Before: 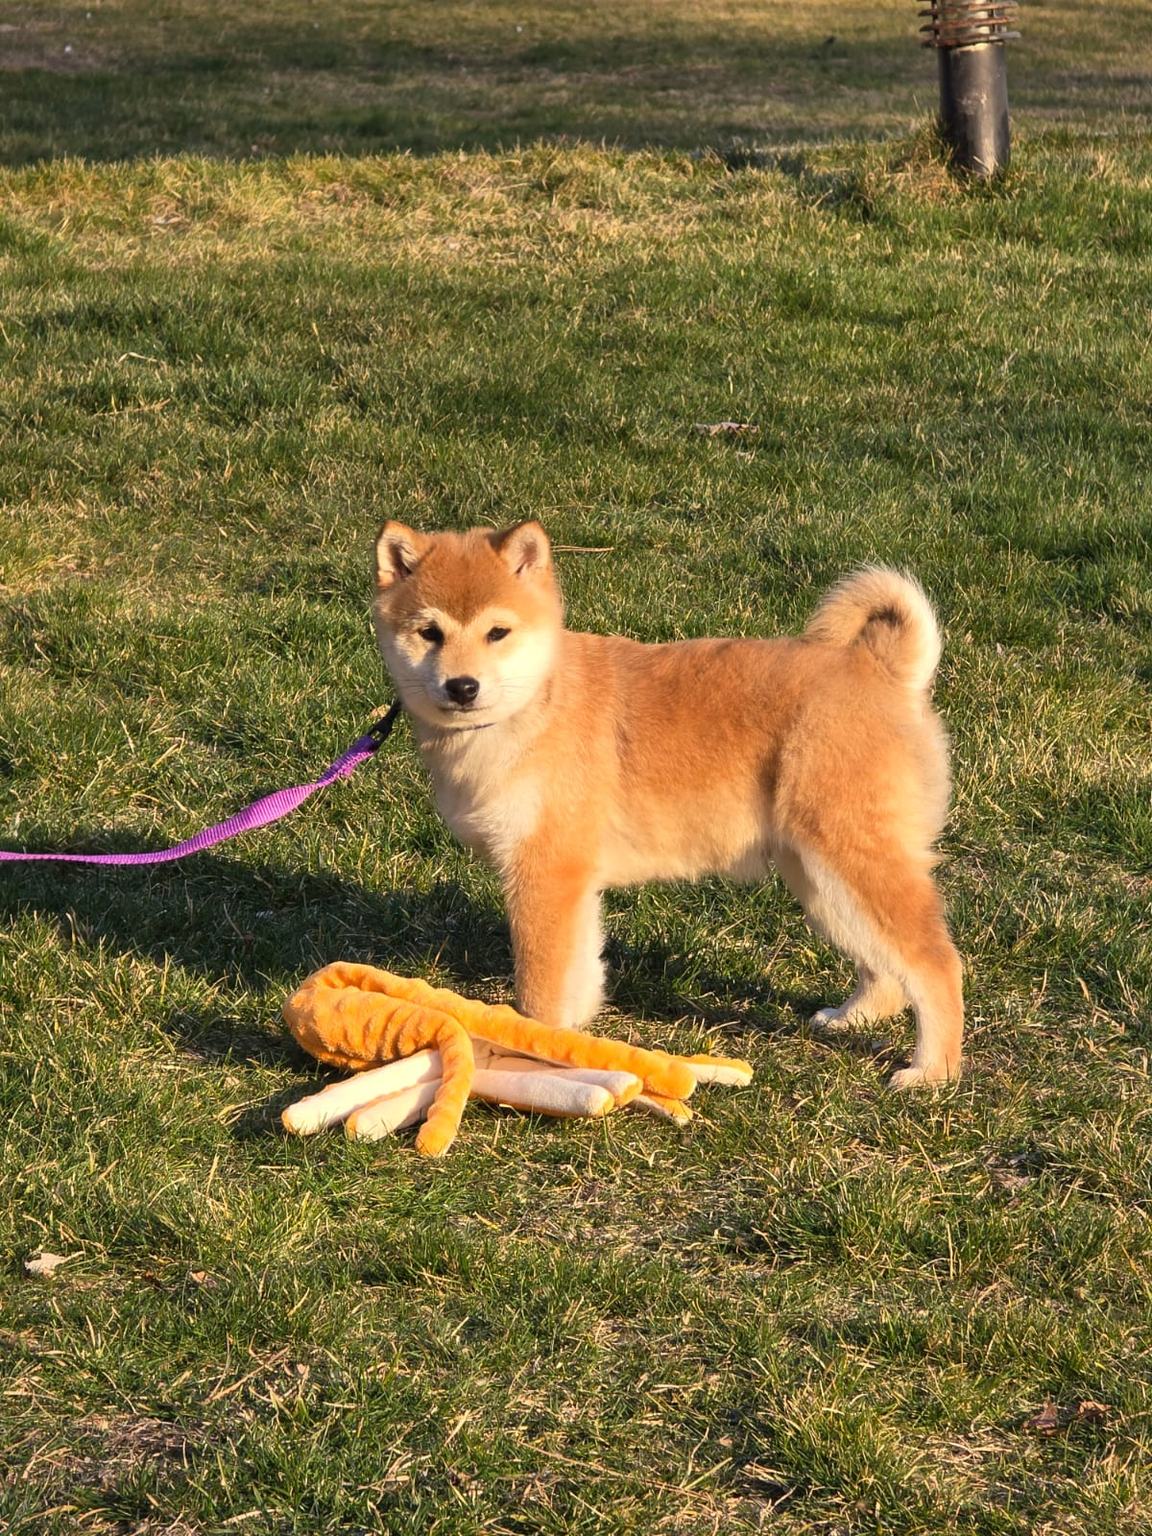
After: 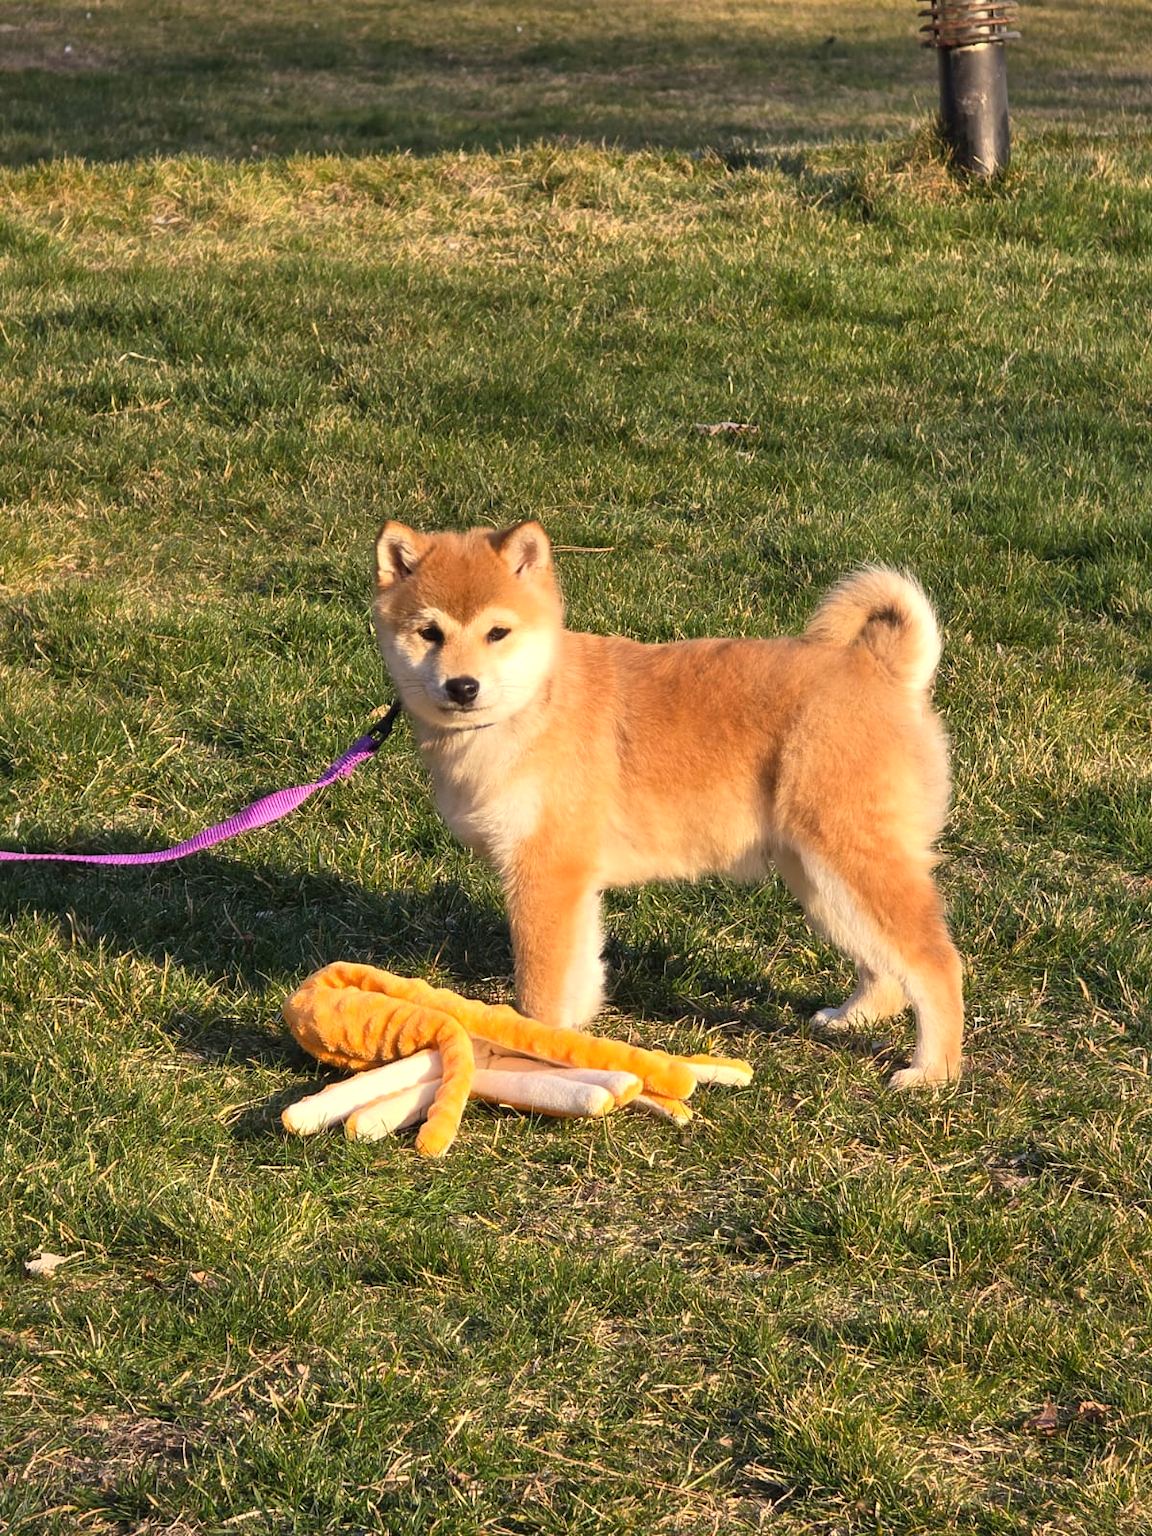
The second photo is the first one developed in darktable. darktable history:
exposure: exposure 0.161 EV, compensate highlight preservation false
